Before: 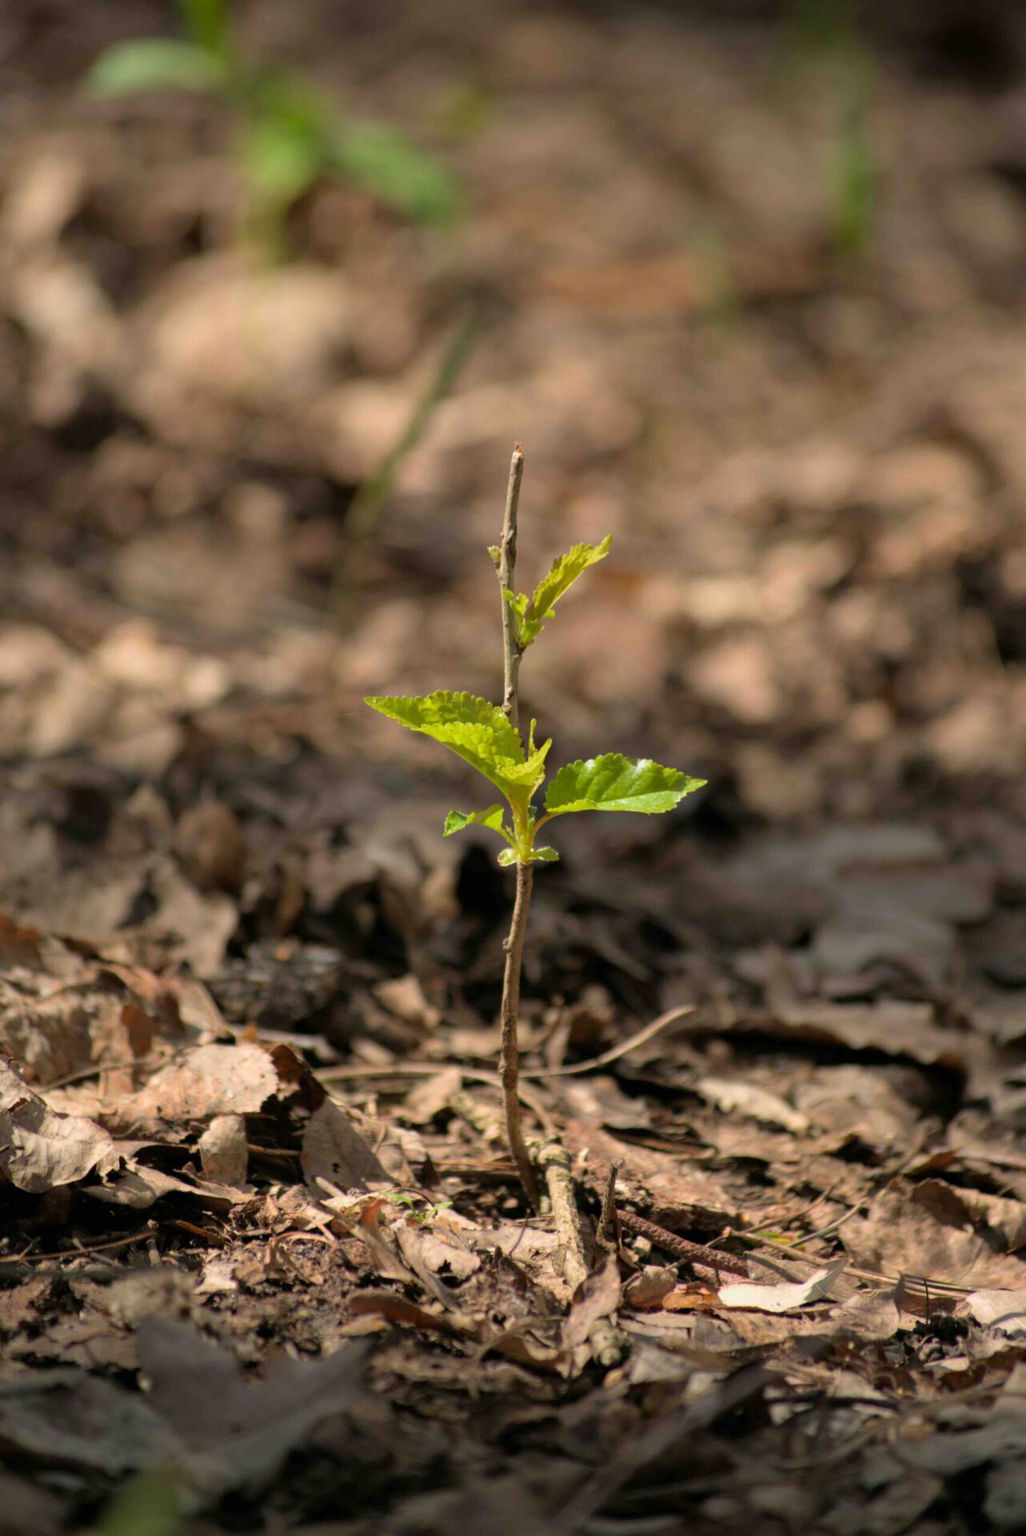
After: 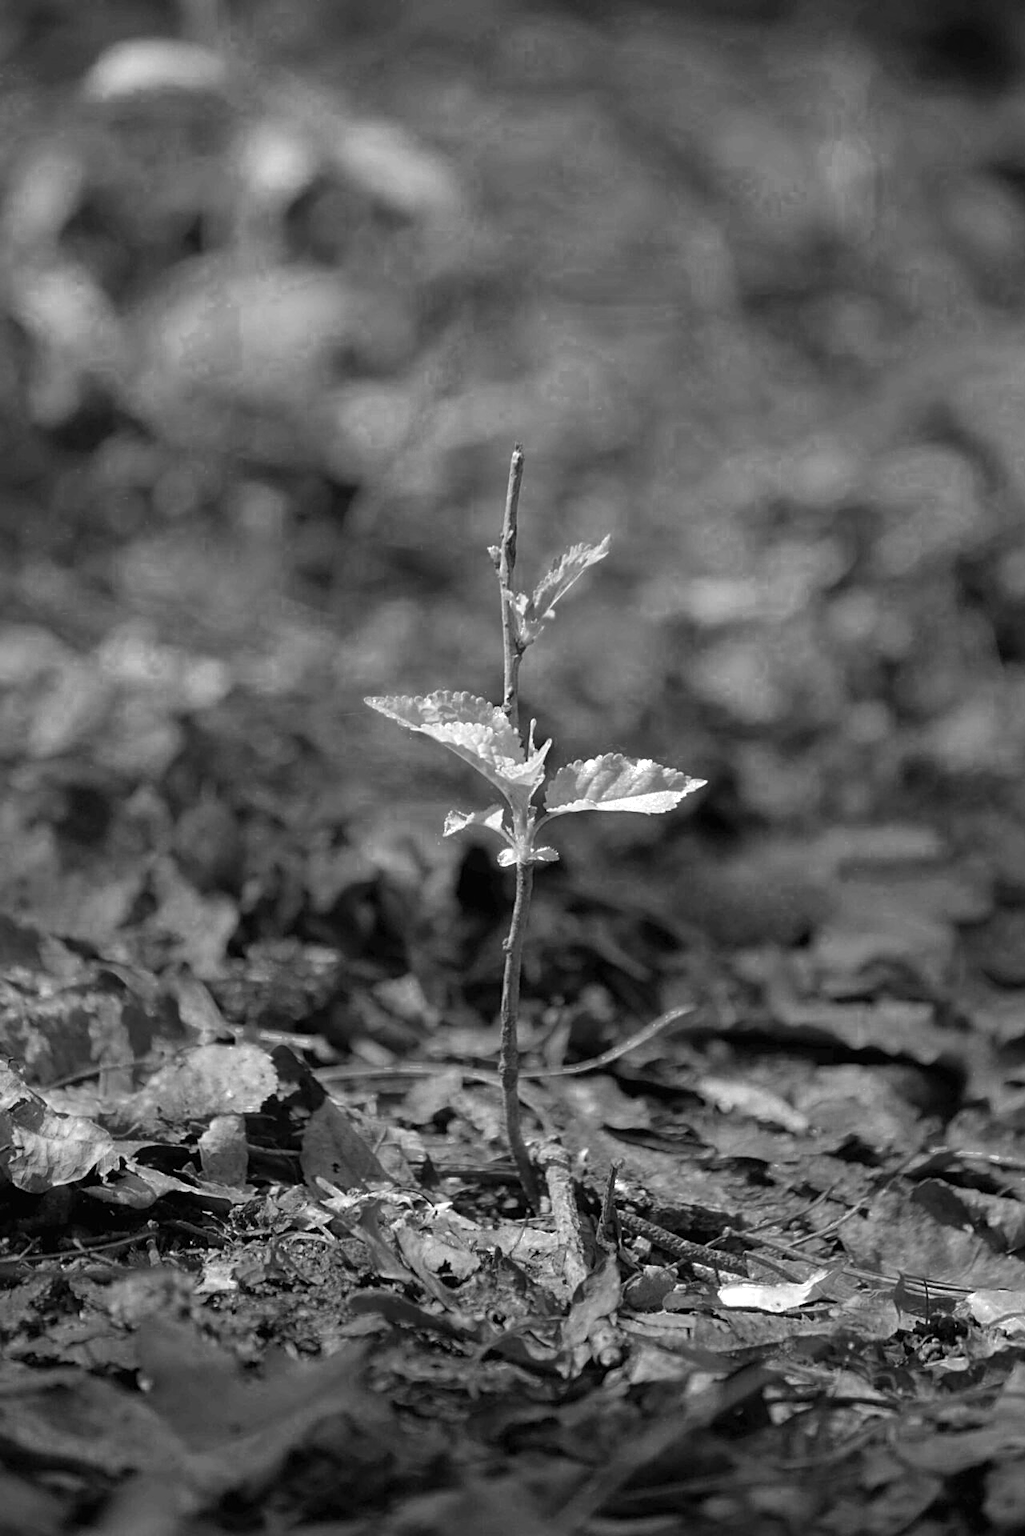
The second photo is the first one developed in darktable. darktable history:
rgb curve: mode RGB, independent channels
color balance rgb: perceptual saturation grading › global saturation 20%, global vibrance 20%
color zones: curves: ch0 [(0.002, 0.589) (0.107, 0.484) (0.146, 0.249) (0.217, 0.352) (0.309, 0.525) (0.39, 0.404) (0.455, 0.169) (0.597, 0.055) (0.724, 0.212) (0.775, 0.691) (0.869, 0.571) (1, 0.587)]; ch1 [(0, 0) (0.143, 0) (0.286, 0) (0.429, 0) (0.571, 0) (0.714, 0) (0.857, 0)]
sharpen: on, module defaults
exposure: black level correction 0, exposure 0.68 EV, compensate exposure bias true, compensate highlight preservation false
